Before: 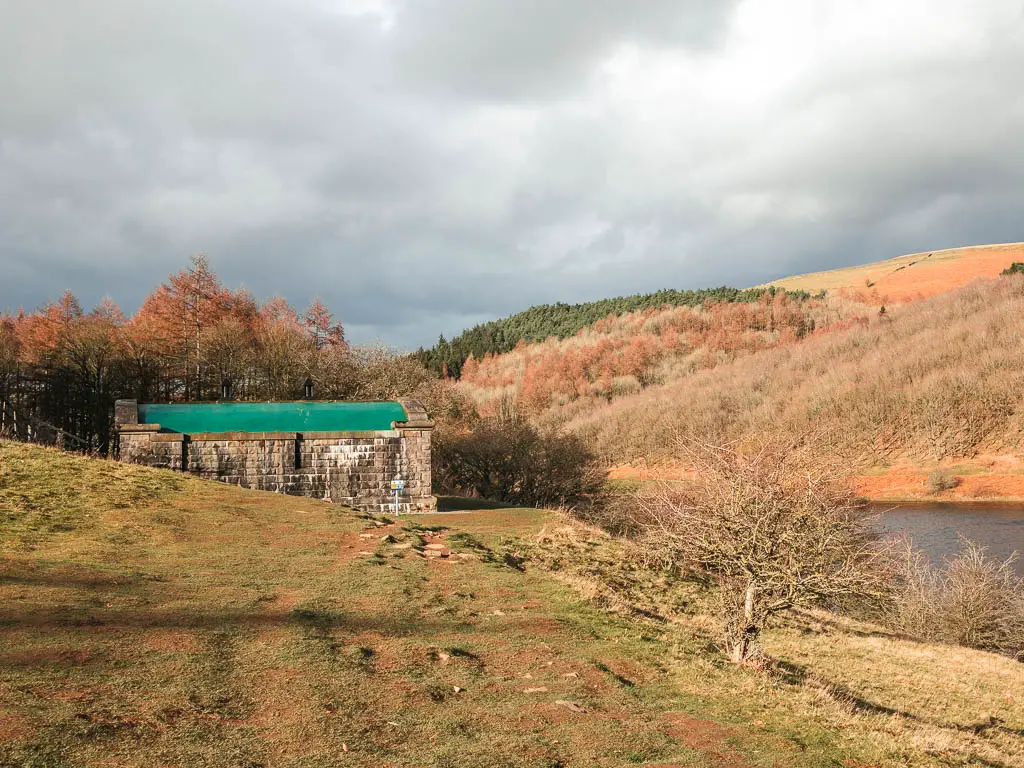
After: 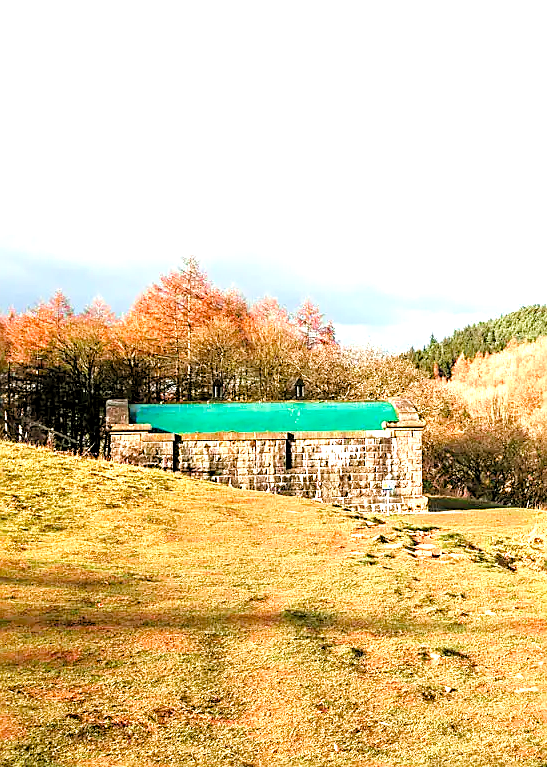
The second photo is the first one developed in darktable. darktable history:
velvia: on, module defaults
local contrast: mode bilateral grid, contrast 20, coarseness 49, detail 121%, midtone range 0.2
color balance rgb: perceptual saturation grading › global saturation 20%, perceptual saturation grading › highlights -24.923%, perceptual saturation grading › shadows 24.986%
tone equalizer: -8 EV -0.712 EV, -7 EV -0.715 EV, -6 EV -0.586 EV, -5 EV -0.411 EV, -3 EV 0.381 EV, -2 EV 0.6 EV, -1 EV 0.682 EV, +0 EV 0.773 EV, mask exposure compensation -0.496 EV
levels: levels [0.036, 0.364, 0.827]
sharpen: on, module defaults
crop: left 0.902%, right 45.583%, bottom 0.079%
